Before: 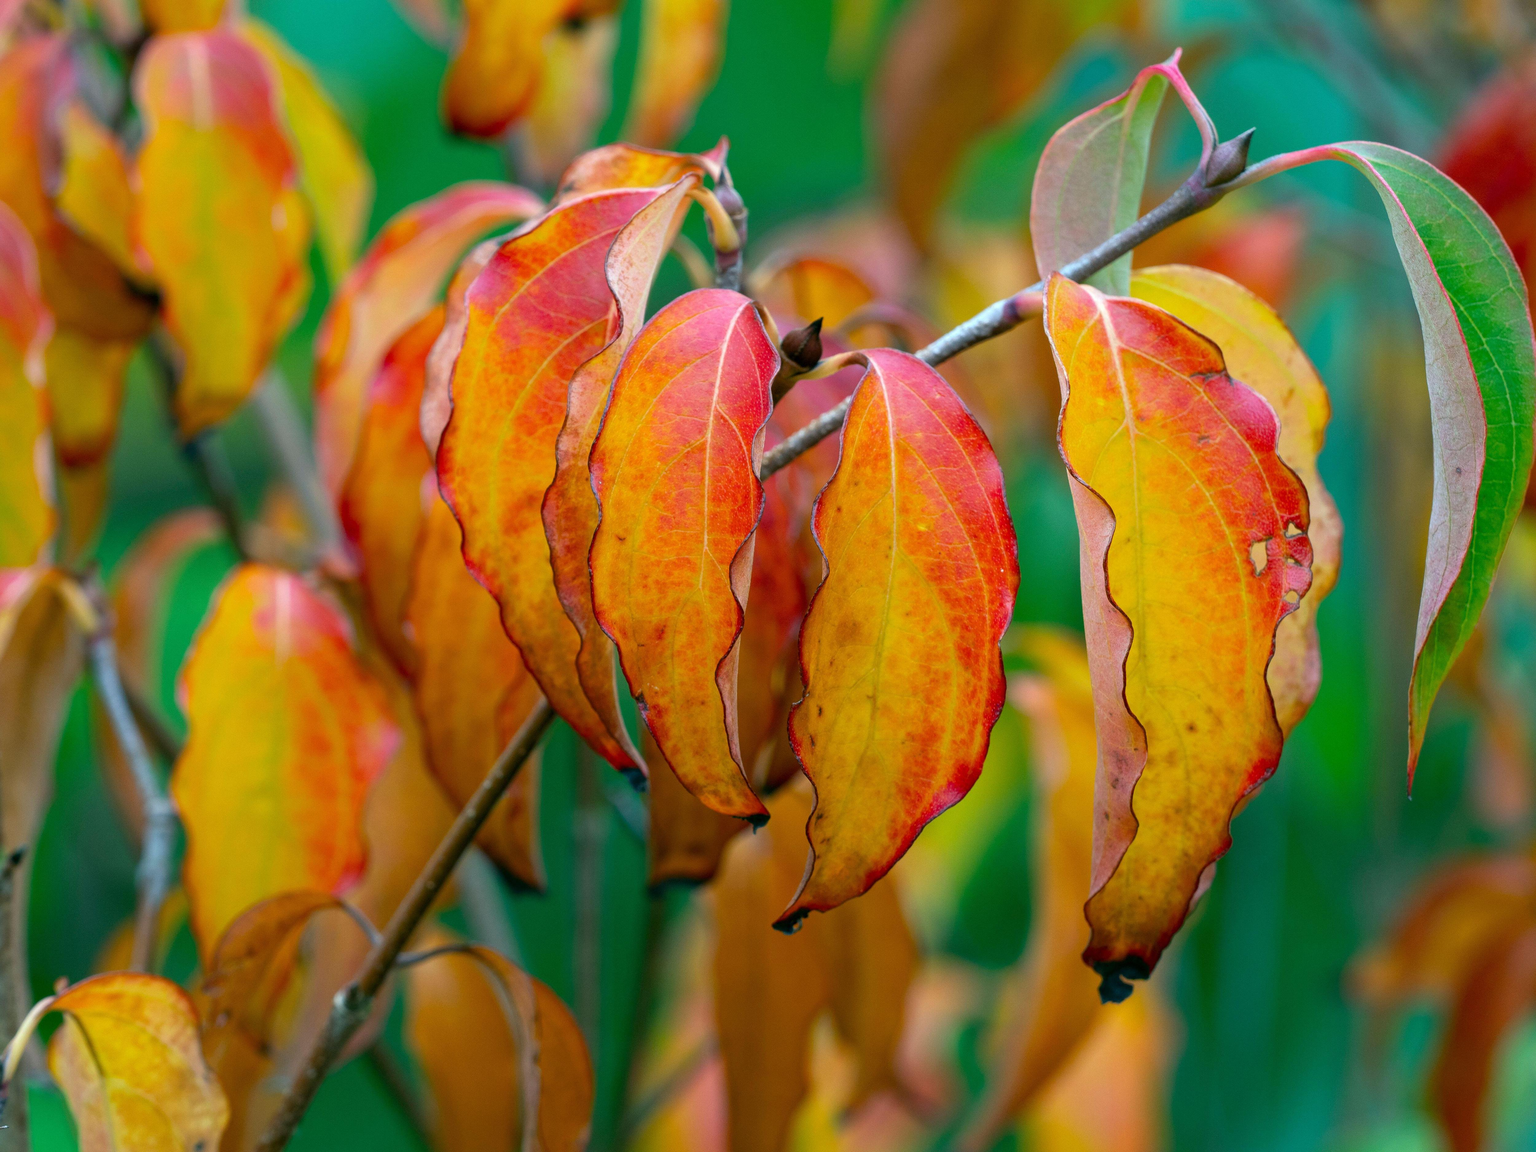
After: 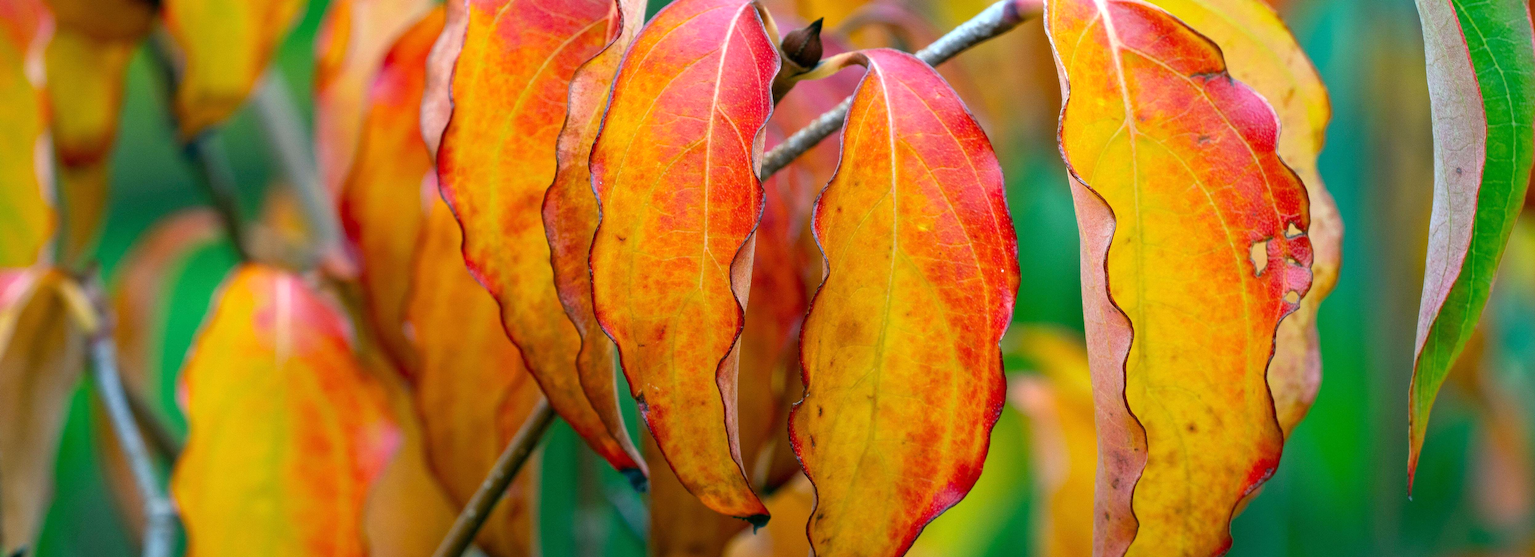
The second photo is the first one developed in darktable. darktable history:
exposure: exposure 0.236 EV, compensate highlight preservation false
crop and rotate: top 26.056%, bottom 25.543%
